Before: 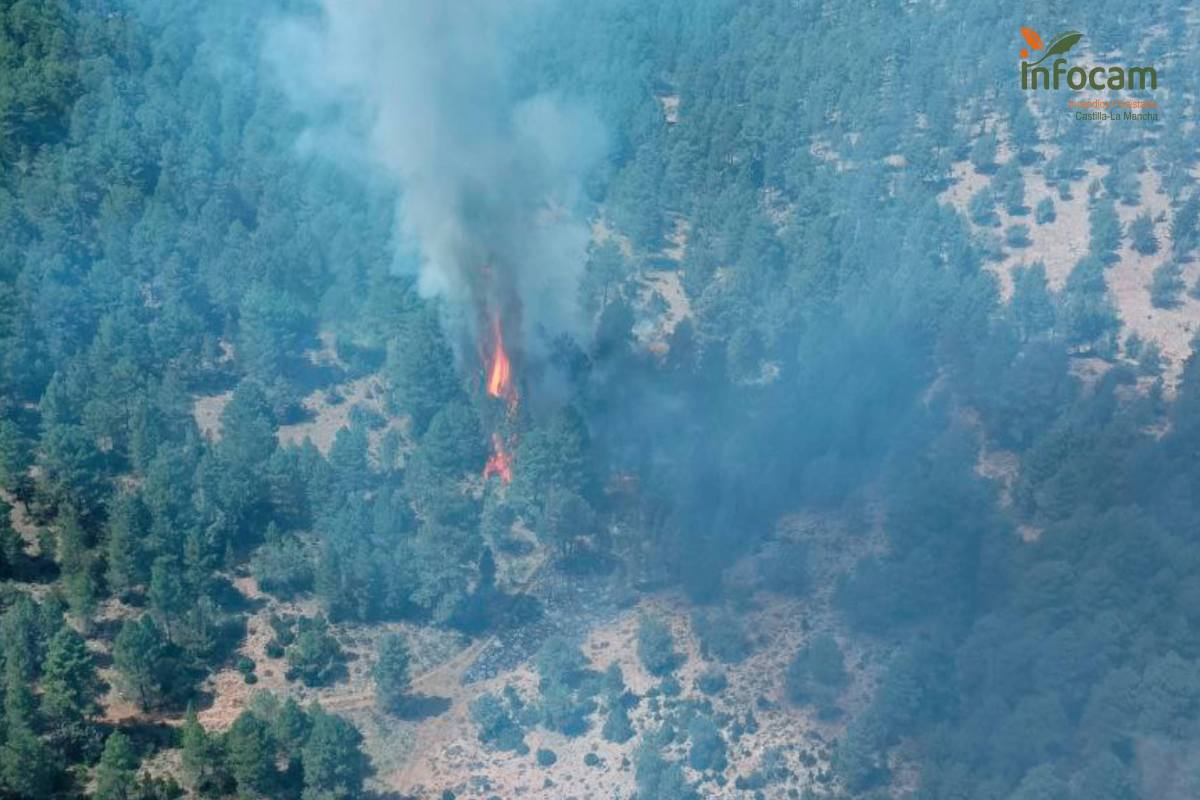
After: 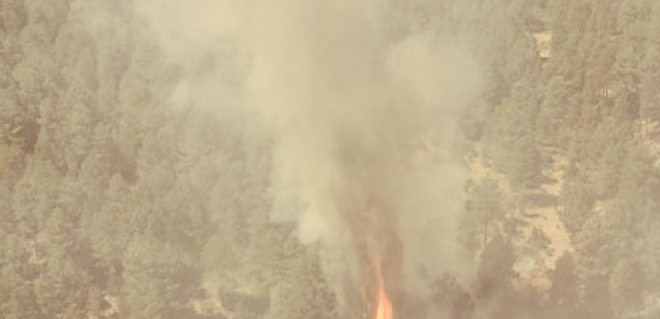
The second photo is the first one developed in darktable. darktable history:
color balance rgb: shadows lift › luminance 1%, shadows lift › chroma 0.2%, shadows lift › hue 20°, power › luminance 1%, power › chroma 0.4%, power › hue 34°, highlights gain › luminance 0.8%, highlights gain › chroma 0.4%, highlights gain › hue 44°, global offset › chroma 0.4%, global offset › hue 34°, white fulcrum 0.08 EV, linear chroma grading › shadows -7%, linear chroma grading › highlights -7%, linear chroma grading › global chroma -10%, linear chroma grading › mid-tones -8%, perceptual saturation grading › global saturation -28%, perceptual saturation grading › highlights -20%, perceptual saturation grading › mid-tones -24%, perceptual saturation grading › shadows -24%, perceptual brilliance grading › global brilliance -1%, perceptual brilliance grading › highlights -1%, perceptual brilliance grading › mid-tones -1%, perceptual brilliance grading › shadows -1%, global vibrance -17%, contrast -6%
levels: levels [0.072, 0.414, 0.976]
color correction: highlights a* 1.12, highlights b* 24.26, shadows a* 15.58, shadows b* 24.26
crop: left 10.121%, top 10.631%, right 36.218%, bottom 51.526%
rotate and perspective: rotation -2.22°, lens shift (horizontal) -0.022, automatic cropping off
